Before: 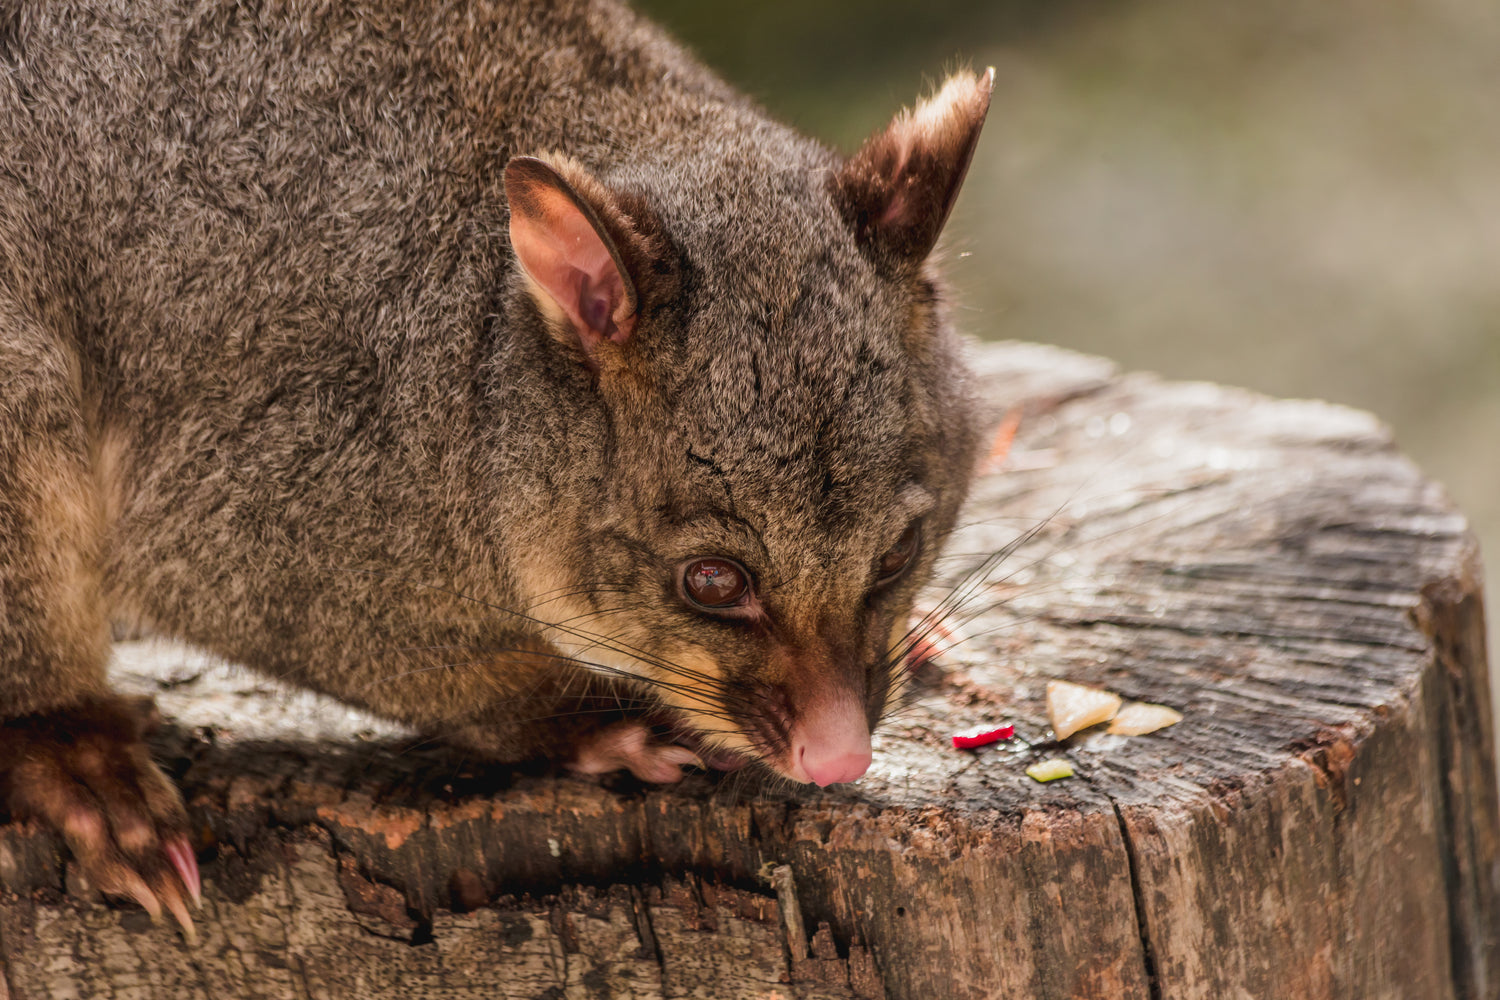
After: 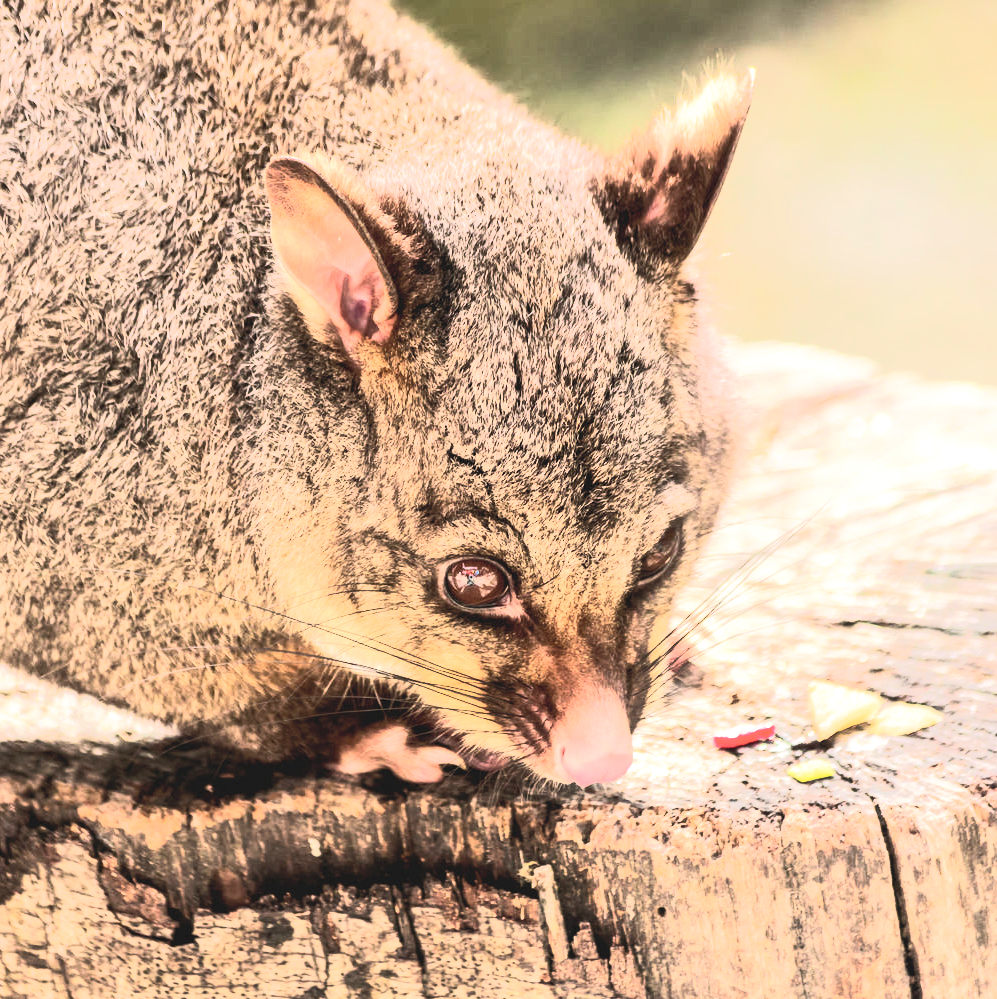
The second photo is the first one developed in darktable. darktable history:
contrast brightness saturation: contrast 0.379, brightness 0.544
tone equalizer: -8 EV -0.536 EV, -7 EV -0.307 EV, -6 EV -0.093 EV, -5 EV 0.441 EV, -4 EV 0.946 EV, -3 EV 0.824 EV, -2 EV -0.007 EV, -1 EV 0.13 EV, +0 EV -0.017 EV, edges refinement/feathering 500, mask exposure compensation -1.57 EV, preserve details no
crop and rotate: left 15.946%, right 17.522%
exposure: black level correction 0.001, exposure 0.5 EV, compensate highlight preservation false
